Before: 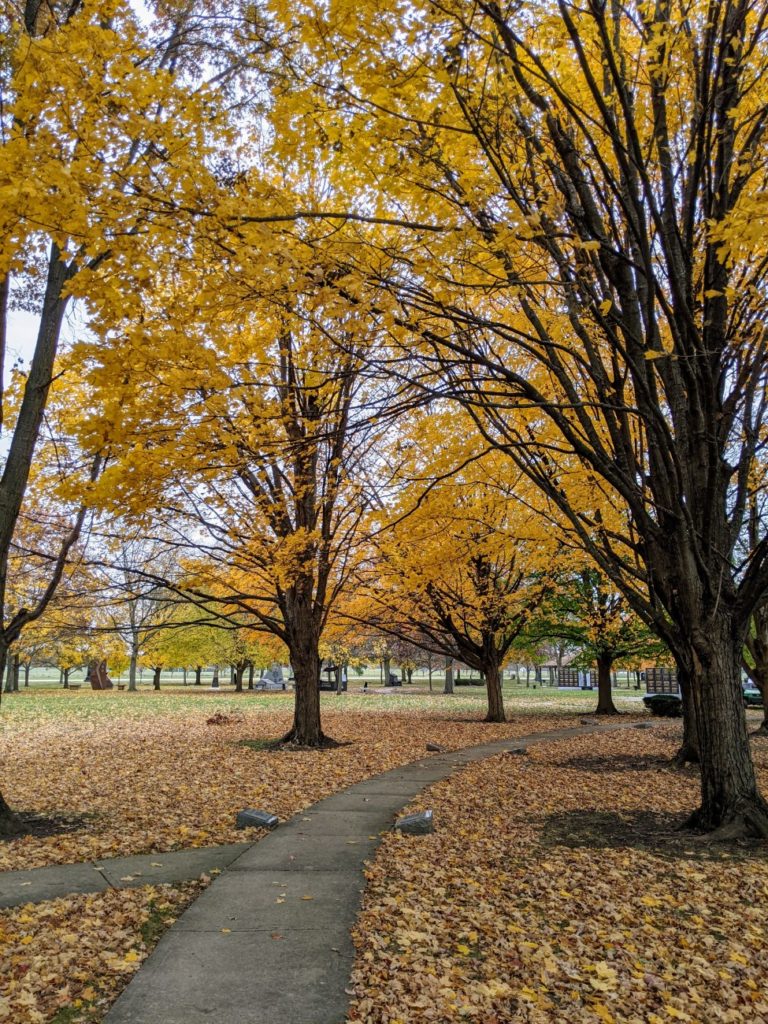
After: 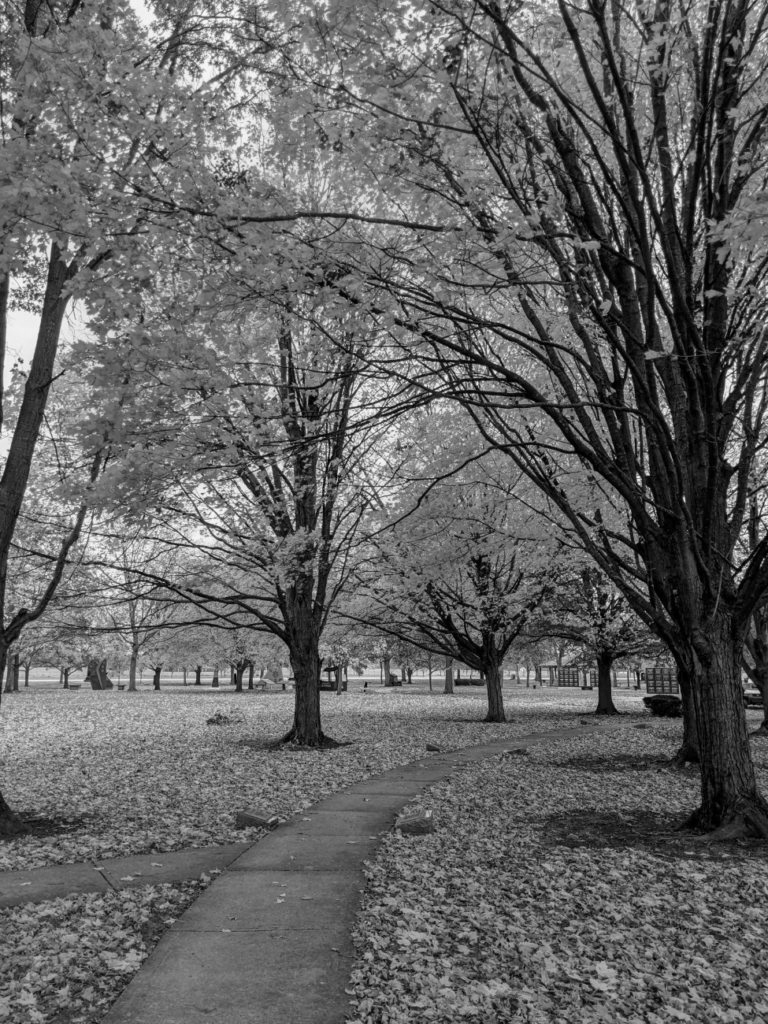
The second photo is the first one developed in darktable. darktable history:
color balance rgb: perceptual saturation grading › global saturation 25%, global vibrance 20%
monochrome: size 1
white balance: red 1, blue 1
color correction: highlights a* -5.94, highlights b* 9.48, shadows a* 10.12, shadows b* 23.94
